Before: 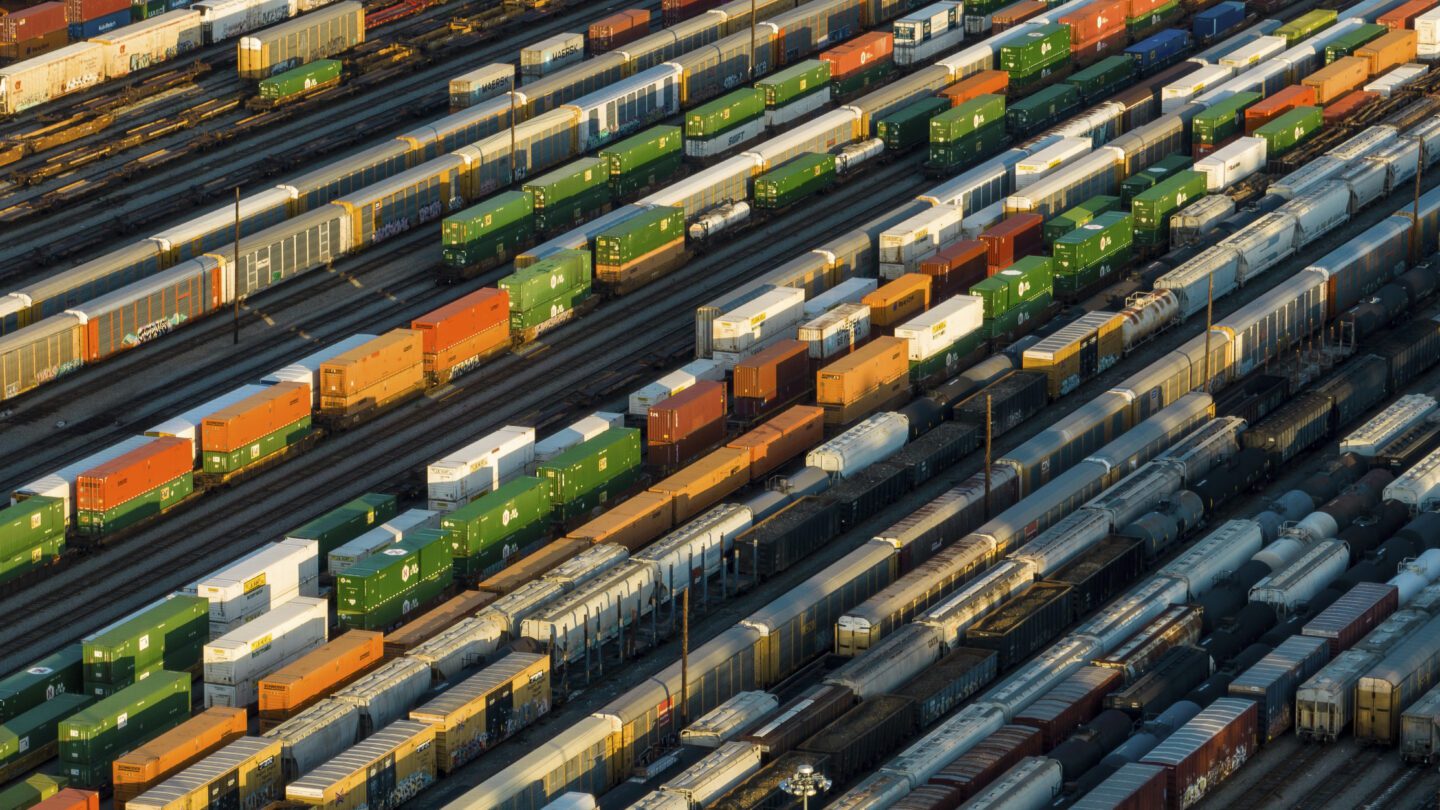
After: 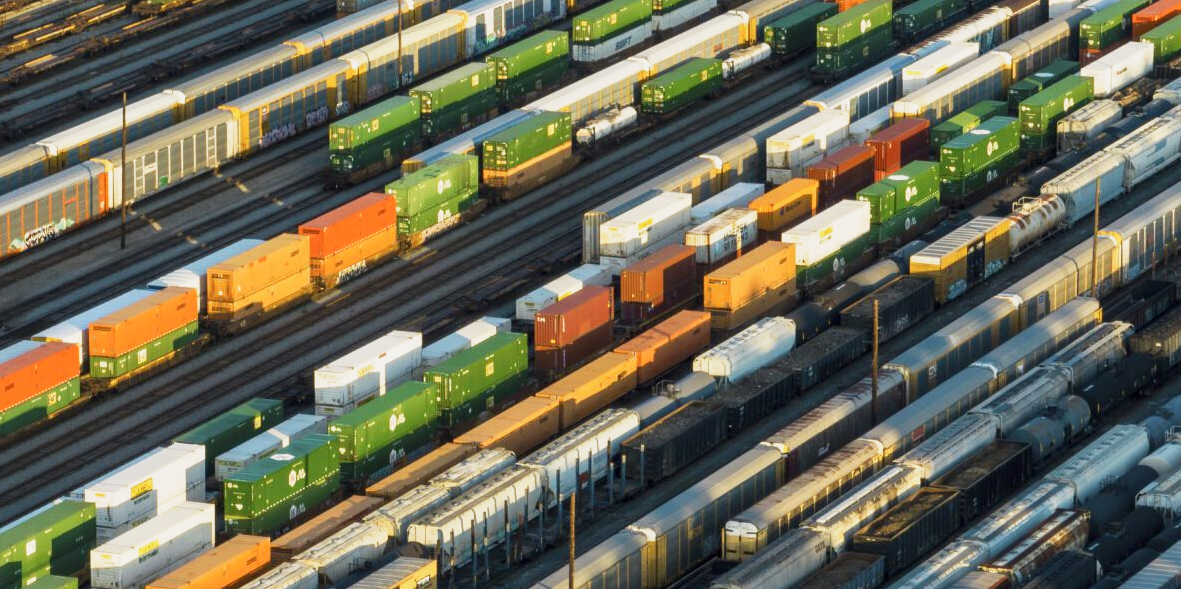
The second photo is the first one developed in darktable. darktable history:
exposure: exposure 0.178 EV, compensate exposure bias true, compensate highlight preservation false
crop: left 7.856%, top 11.836%, right 10.12%, bottom 15.387%
base curve: curves: ch0 [(0, 0) (0.088, 0.125) (0.176, 0.251) (0.354, 0.501) (0.613, 0.749) (1, 0.877)], preserve colors none
